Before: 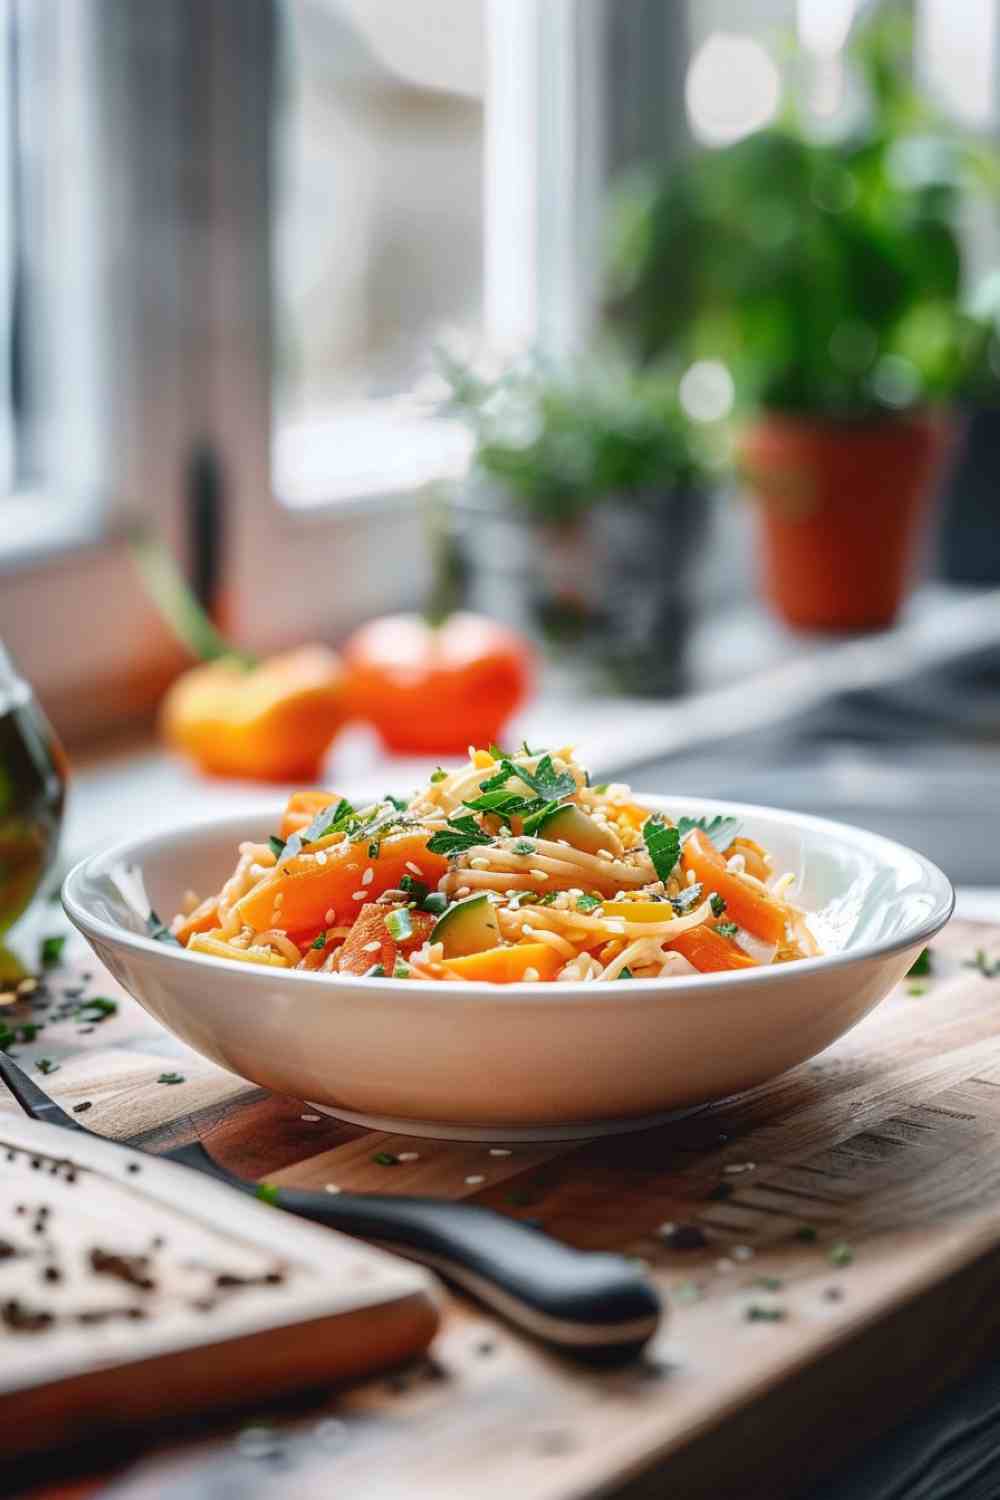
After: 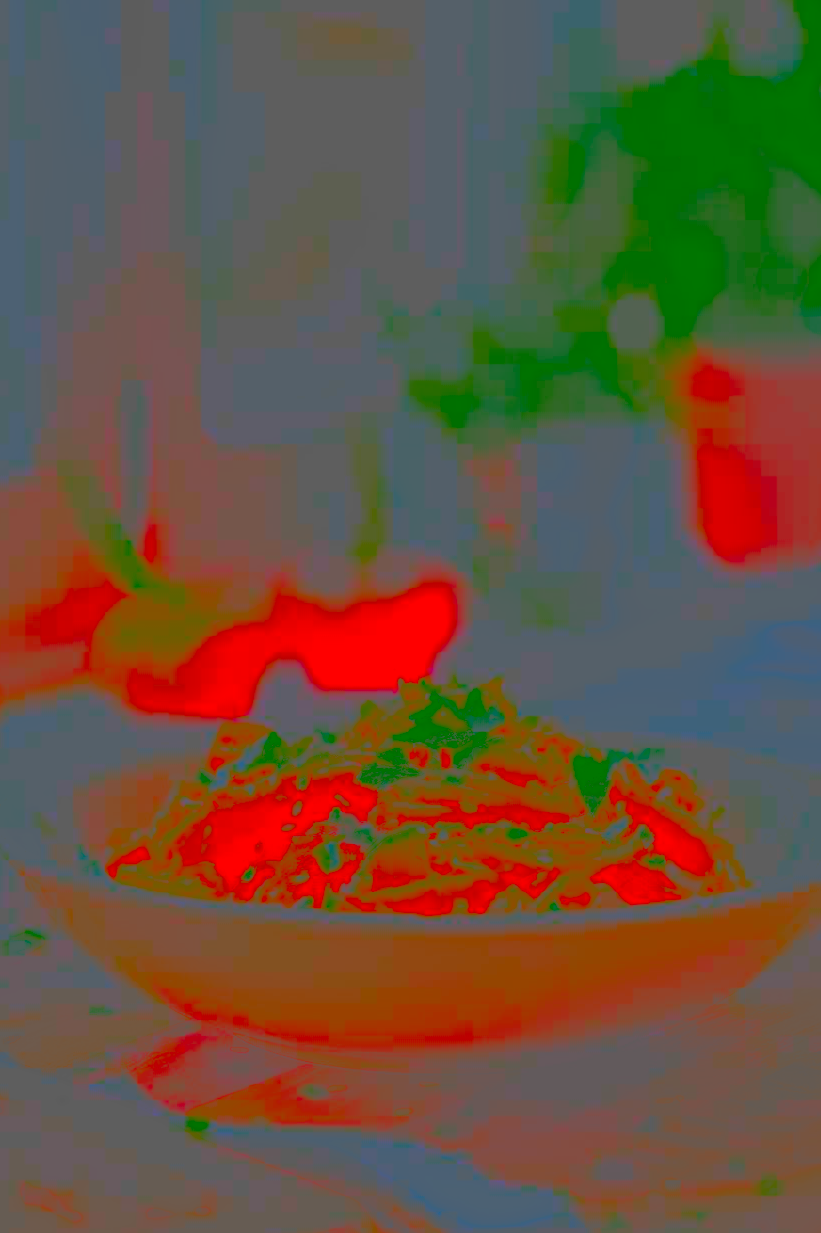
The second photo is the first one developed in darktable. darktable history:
base curve: curves: ch0 [(0, 0) (0.073, 0.04) (0.157, 0.139) (0.492, 0.492) (0.758, 0.758) (1, 1)], preserve colors none
contrast brightness saturation: contrast -0.99, brightness -0.17, saturation 0.75
crop and rotate: left 7.196%, top 4.574%, right 10.605%, bottom 13.178%
